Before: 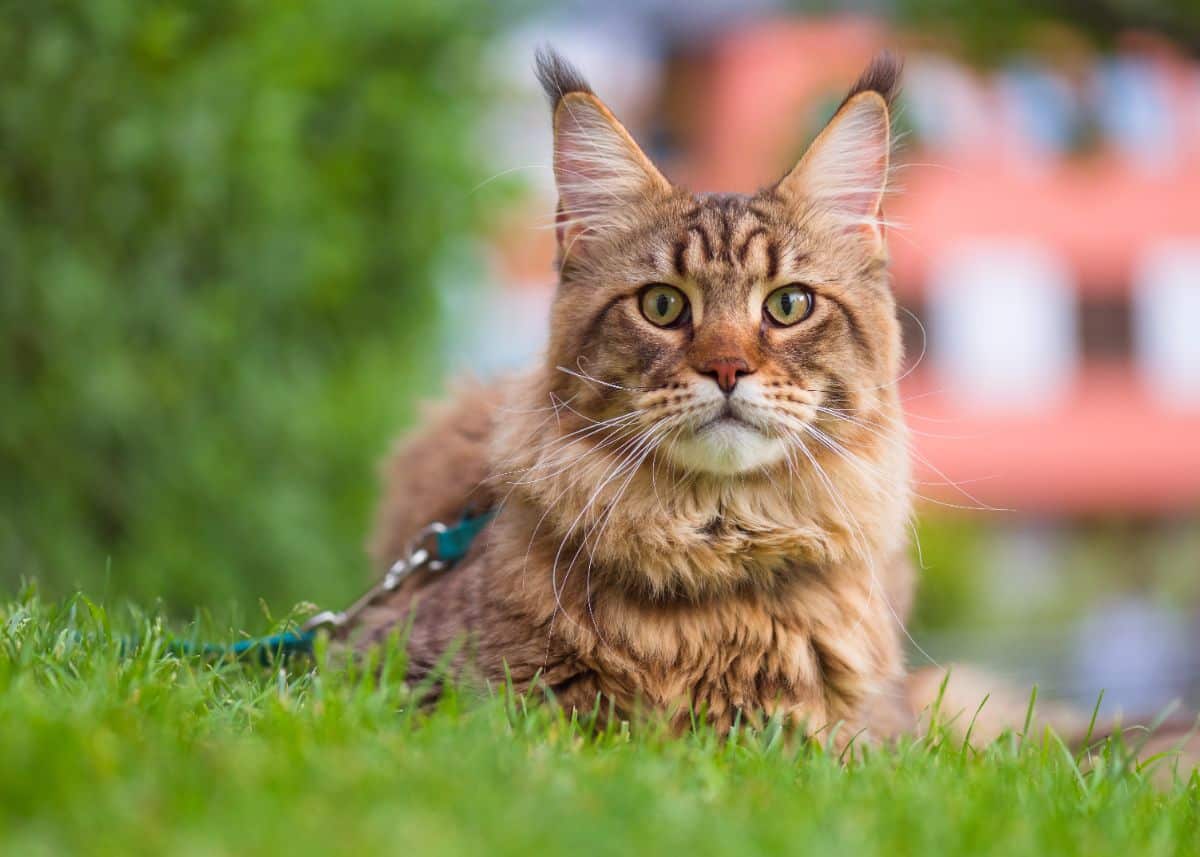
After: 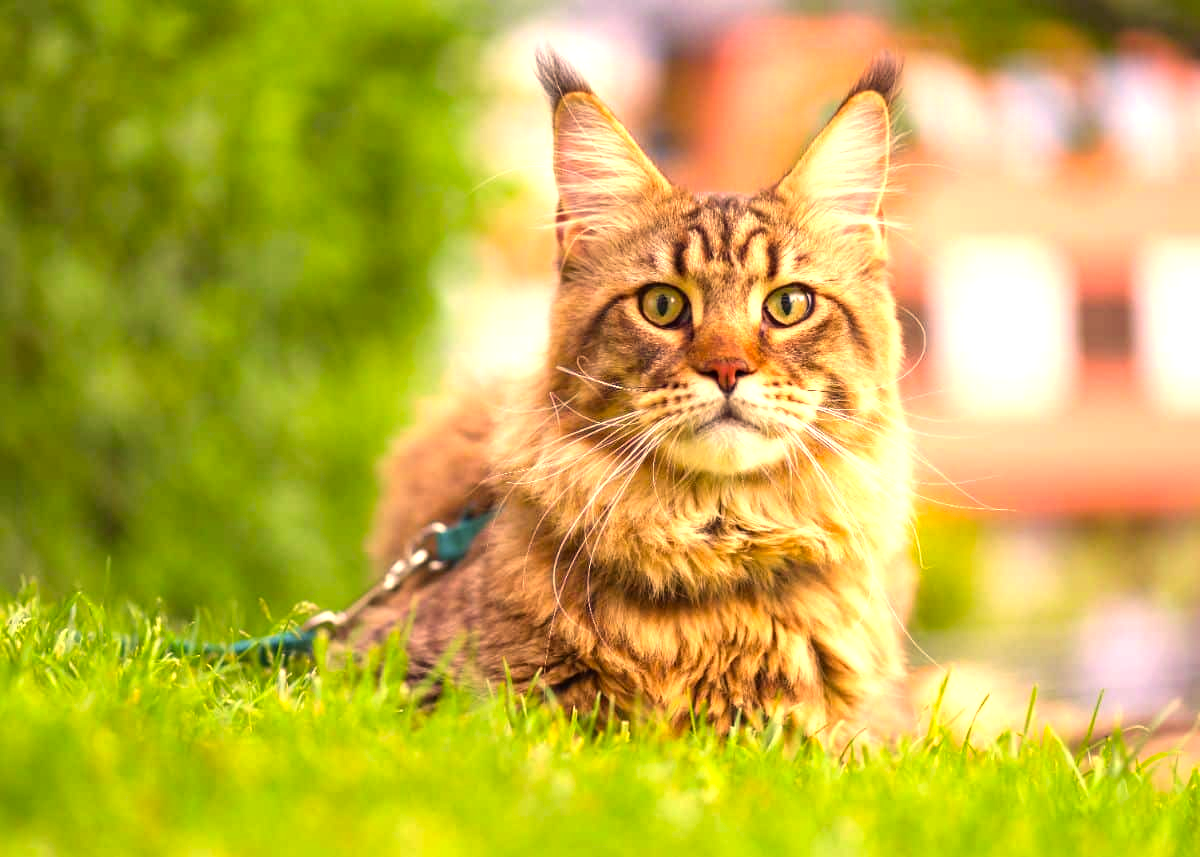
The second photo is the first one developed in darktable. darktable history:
color correction: highlights a* 15, highlights b* 31.55
levels: levels [0, 0.374, 0.749]
